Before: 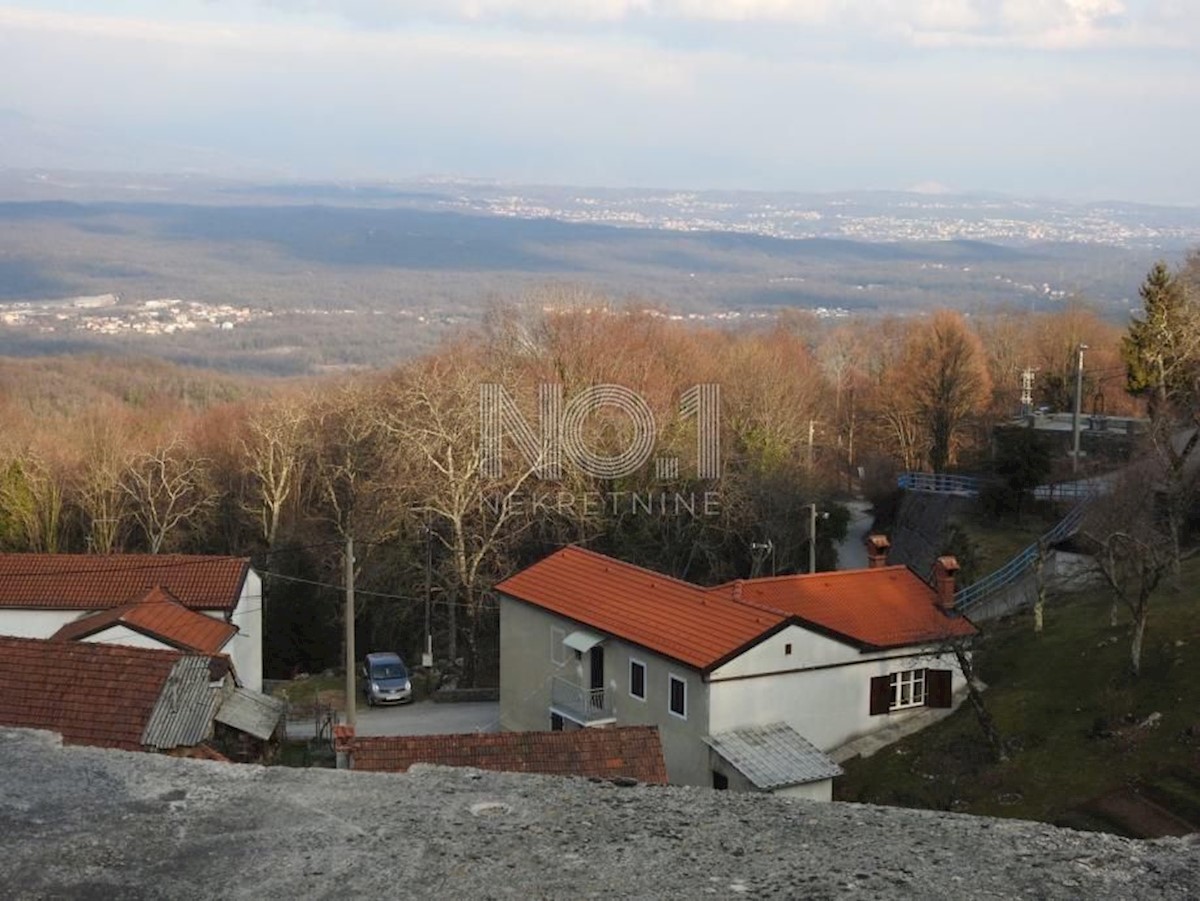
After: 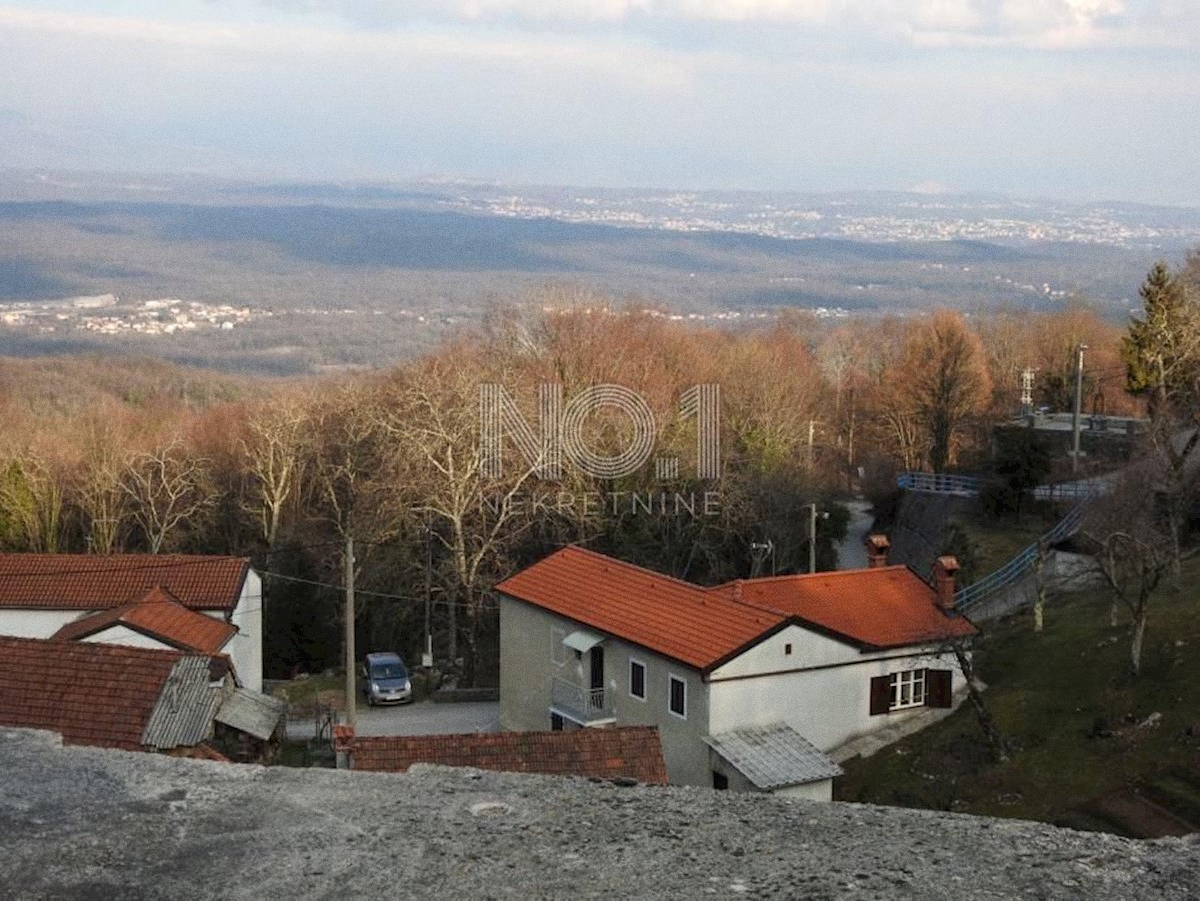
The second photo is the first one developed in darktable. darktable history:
local contrast: highlights 100%, shadows 100%, detail 120%, midtone range 0.2
grain: coarseness 0.09 ISO
